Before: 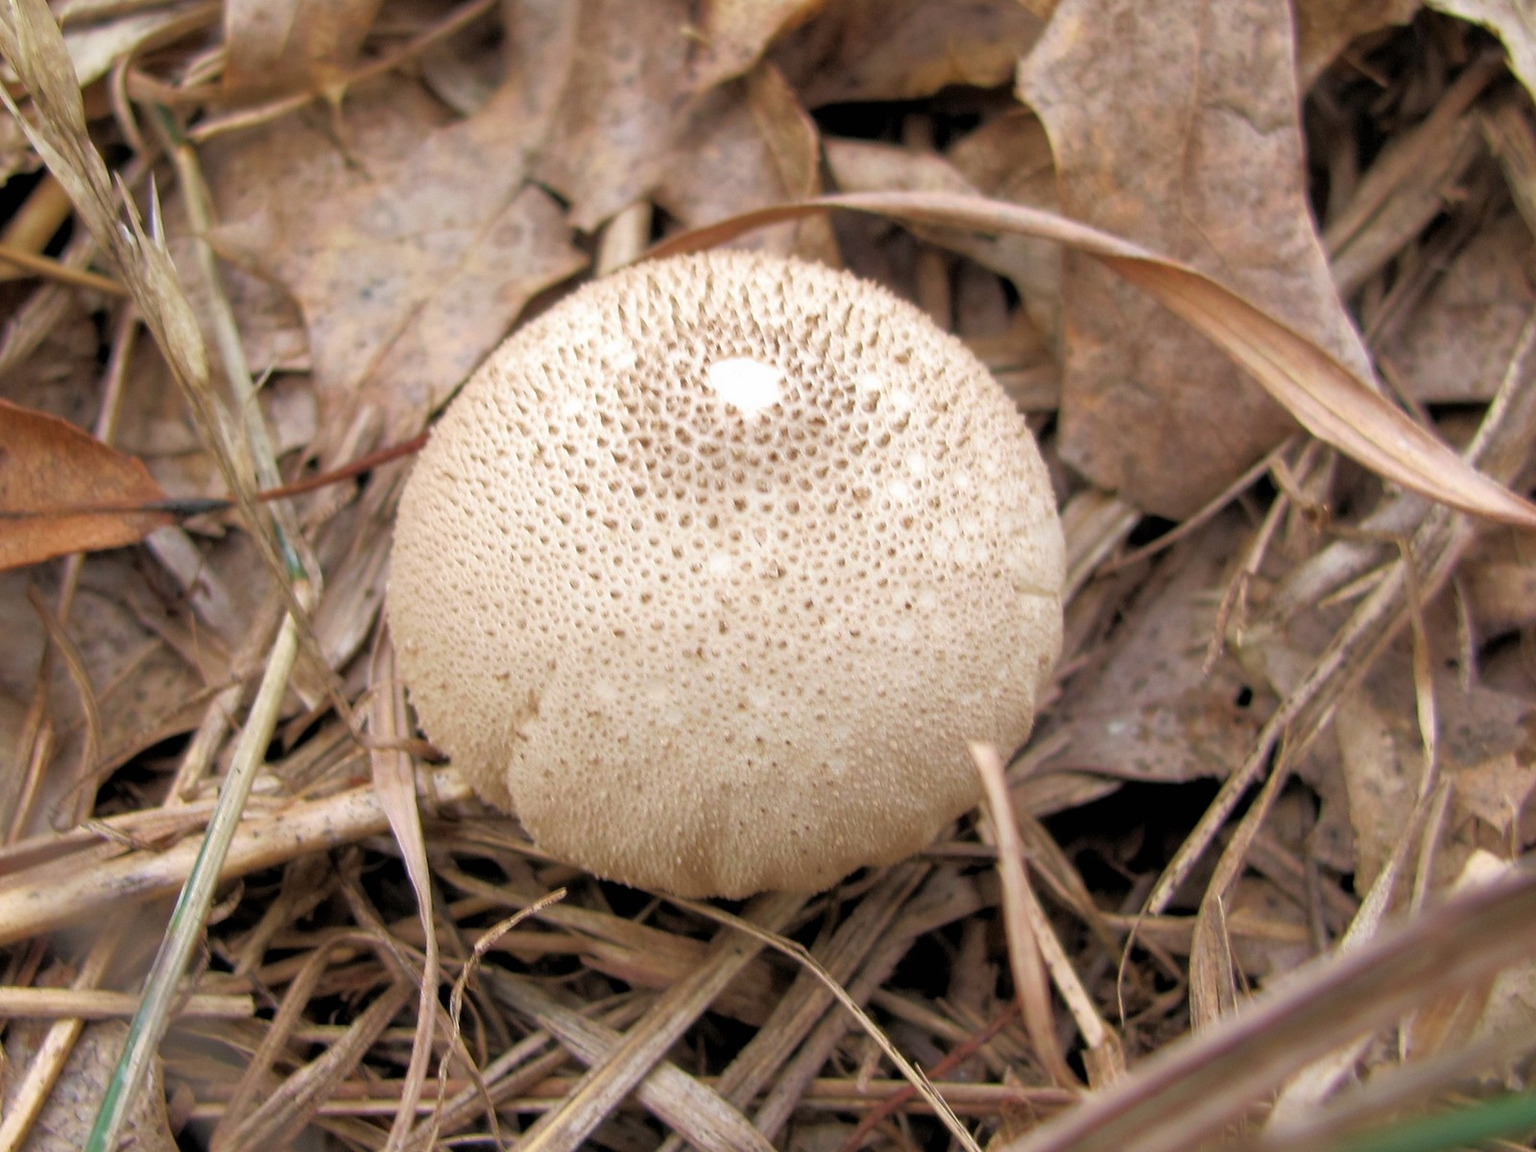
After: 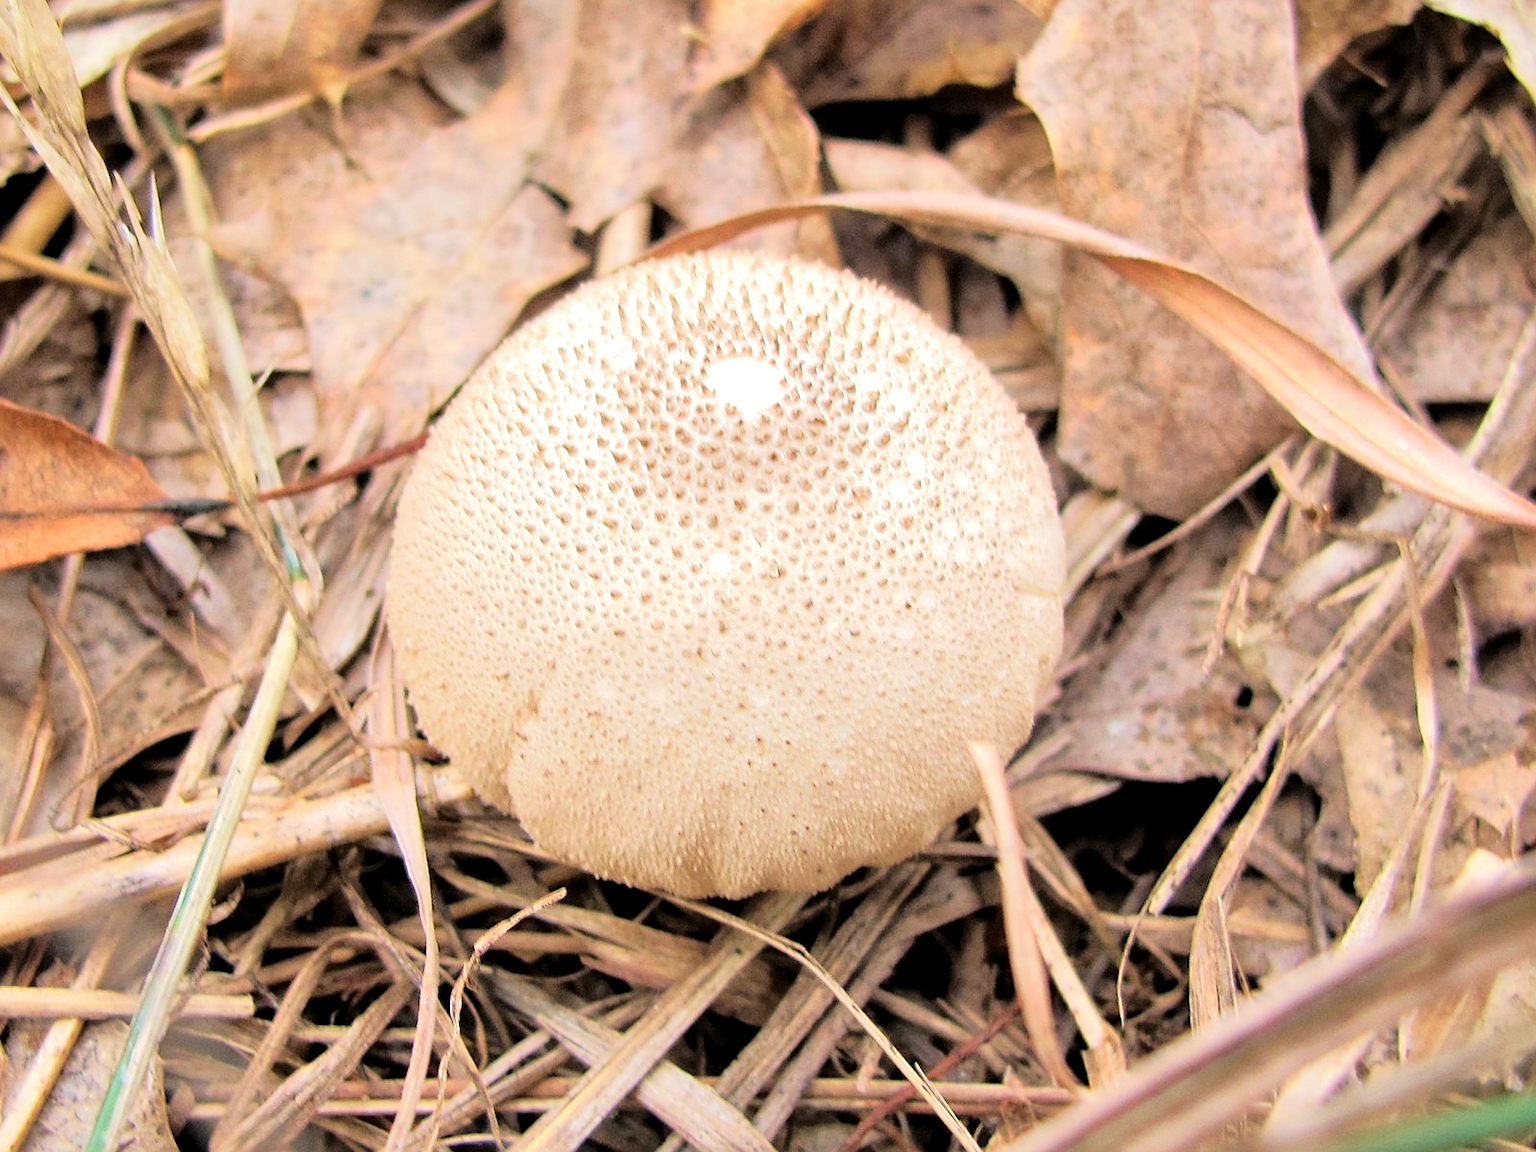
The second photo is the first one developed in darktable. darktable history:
sharpen: amount 0.5
tone equalizer: -7 EV 0.161 EV, -6 EV 0.624 EV, -5 EV 1.17 EV, -4 EV 1.31 EV, -3 EV 1.18 EV, -2 EV 0.6 EV, -1 EV 0.158 EV, edges refinement/feathering 500, mask exposure compensation -1.57 EV, preserve details no
local contrast: mode bilateral grid, contrast 20, coarseness 50, detail 133%, midtone range 0.2
